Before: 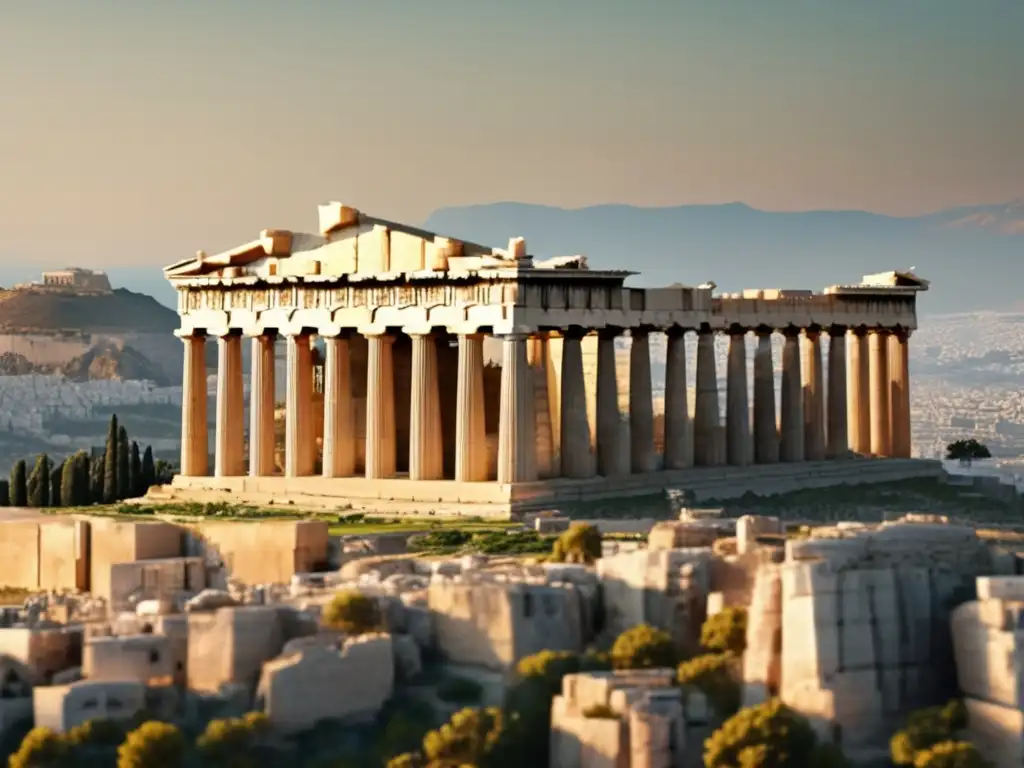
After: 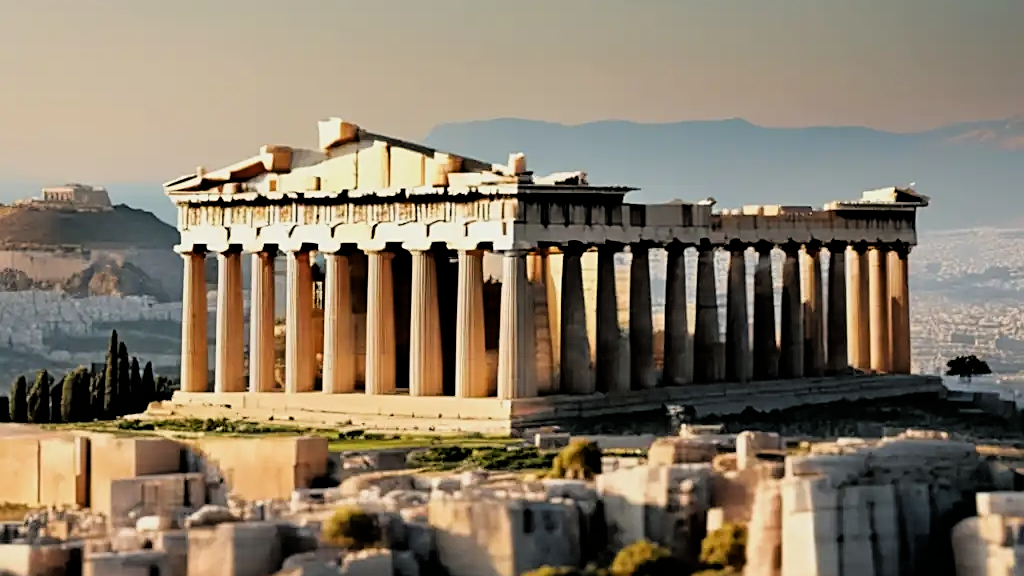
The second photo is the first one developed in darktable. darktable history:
sharpen: on, module defaults
crop: top 11.038%, bottom 13.962%
filmic rgb: black relative exposure -3.92 EV, white relative exposure 3.14 EV, hardness 2.87
